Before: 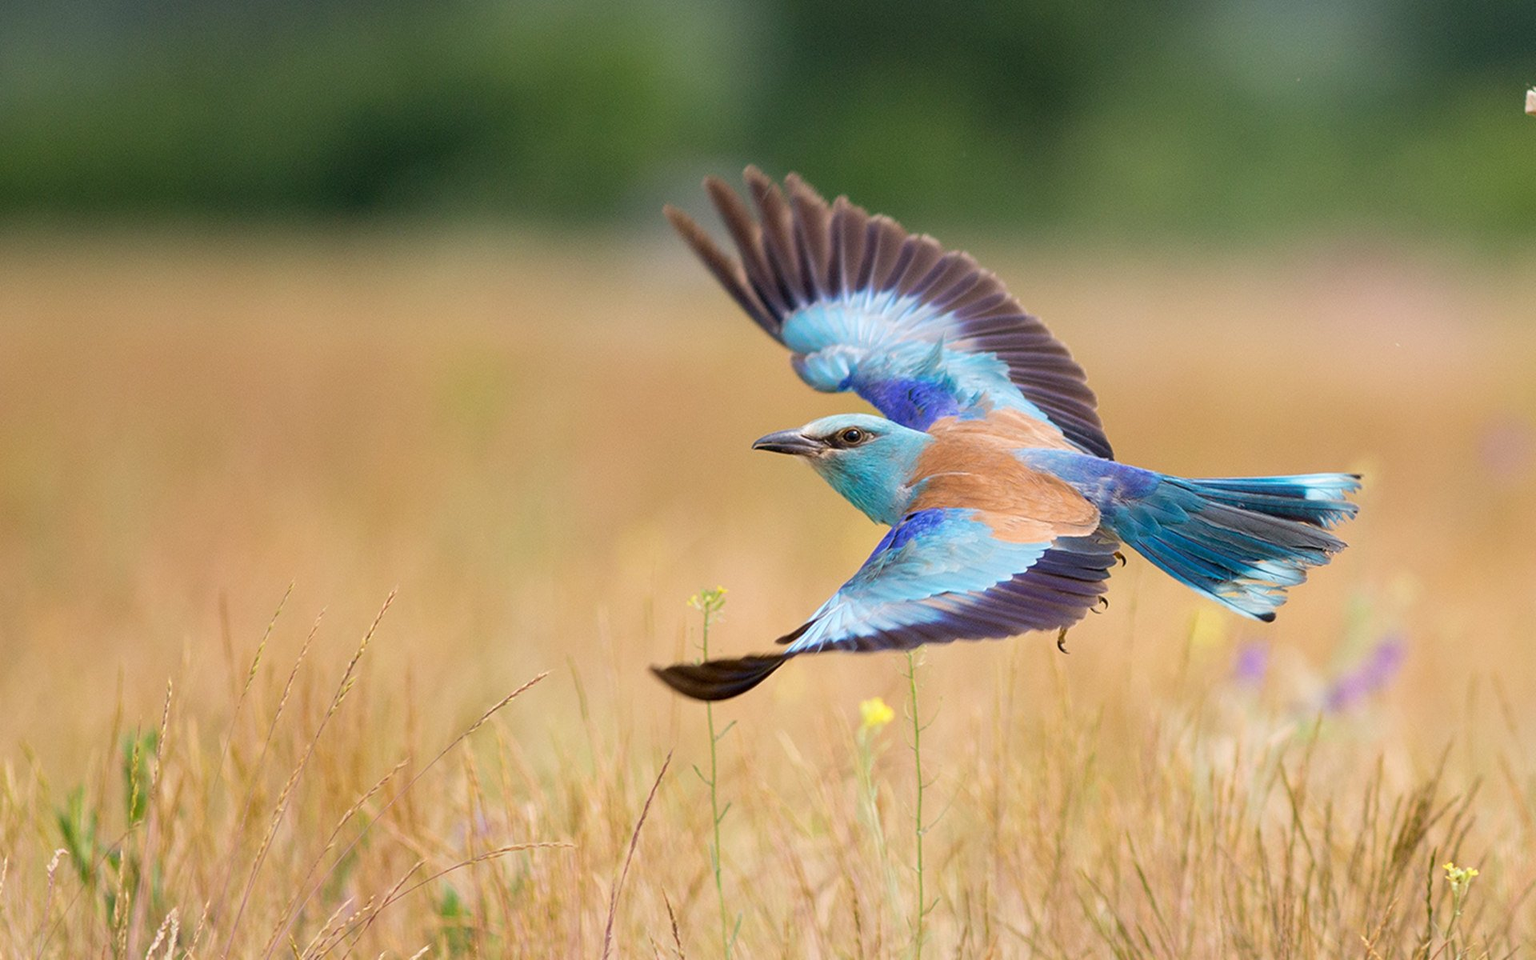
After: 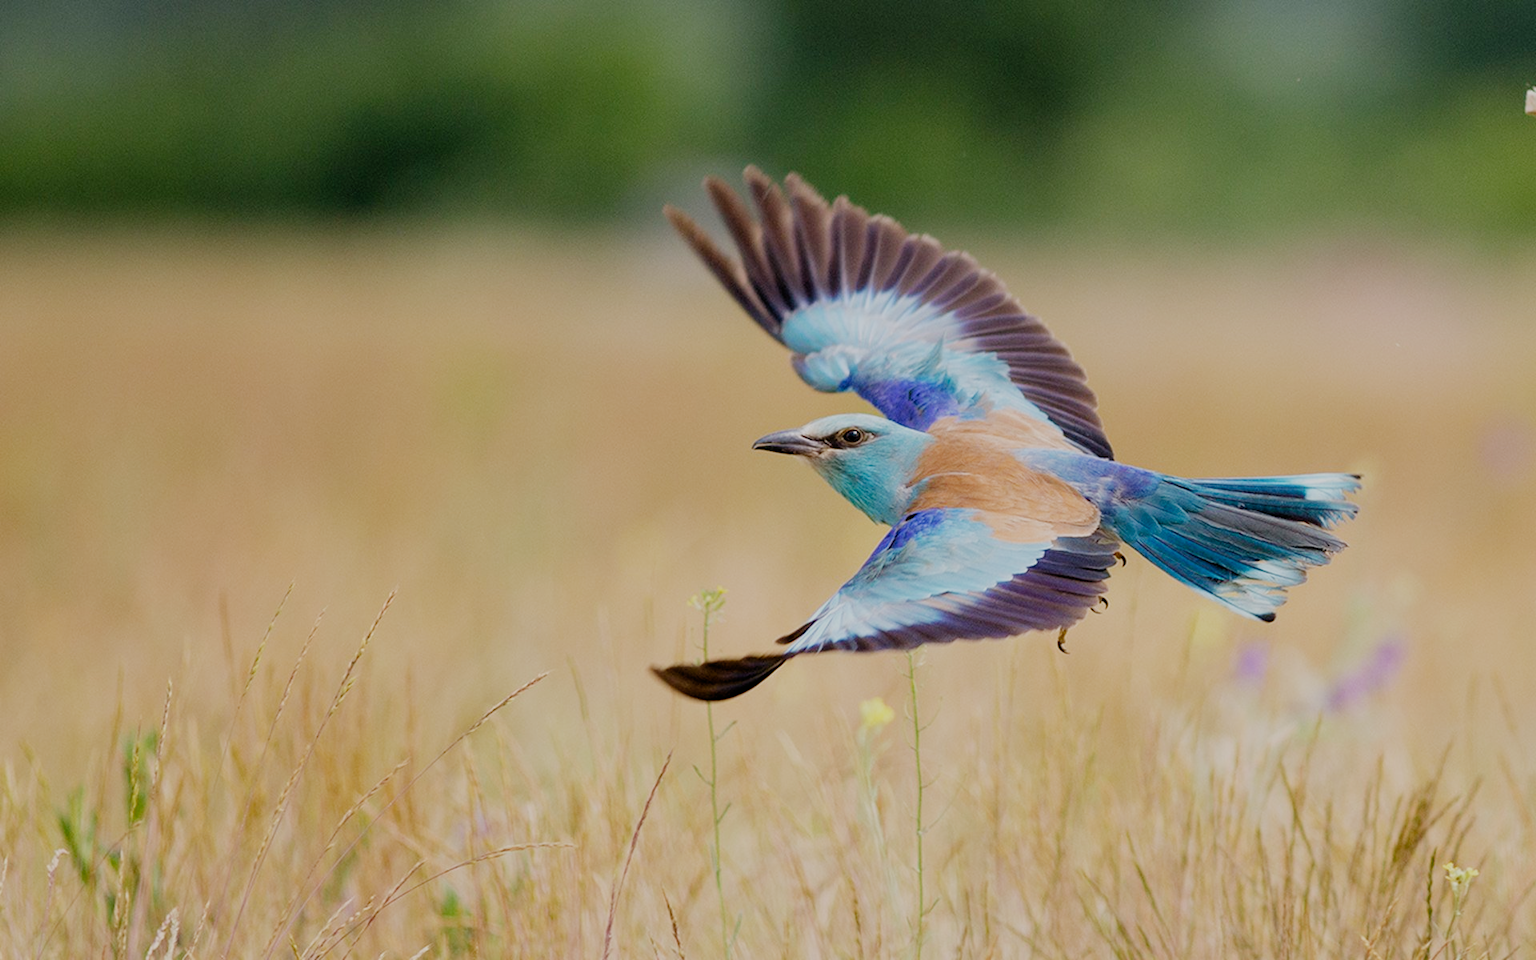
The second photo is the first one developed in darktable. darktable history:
filmic rgb: black relative exposure -7.11 EV, white relative exposure 5.37 EV, threshold 6 EV, hardness 3.03, preserve chrominance no, color science v3 (2019), use custom middle-gray values true, enable highlight reconstruction true
